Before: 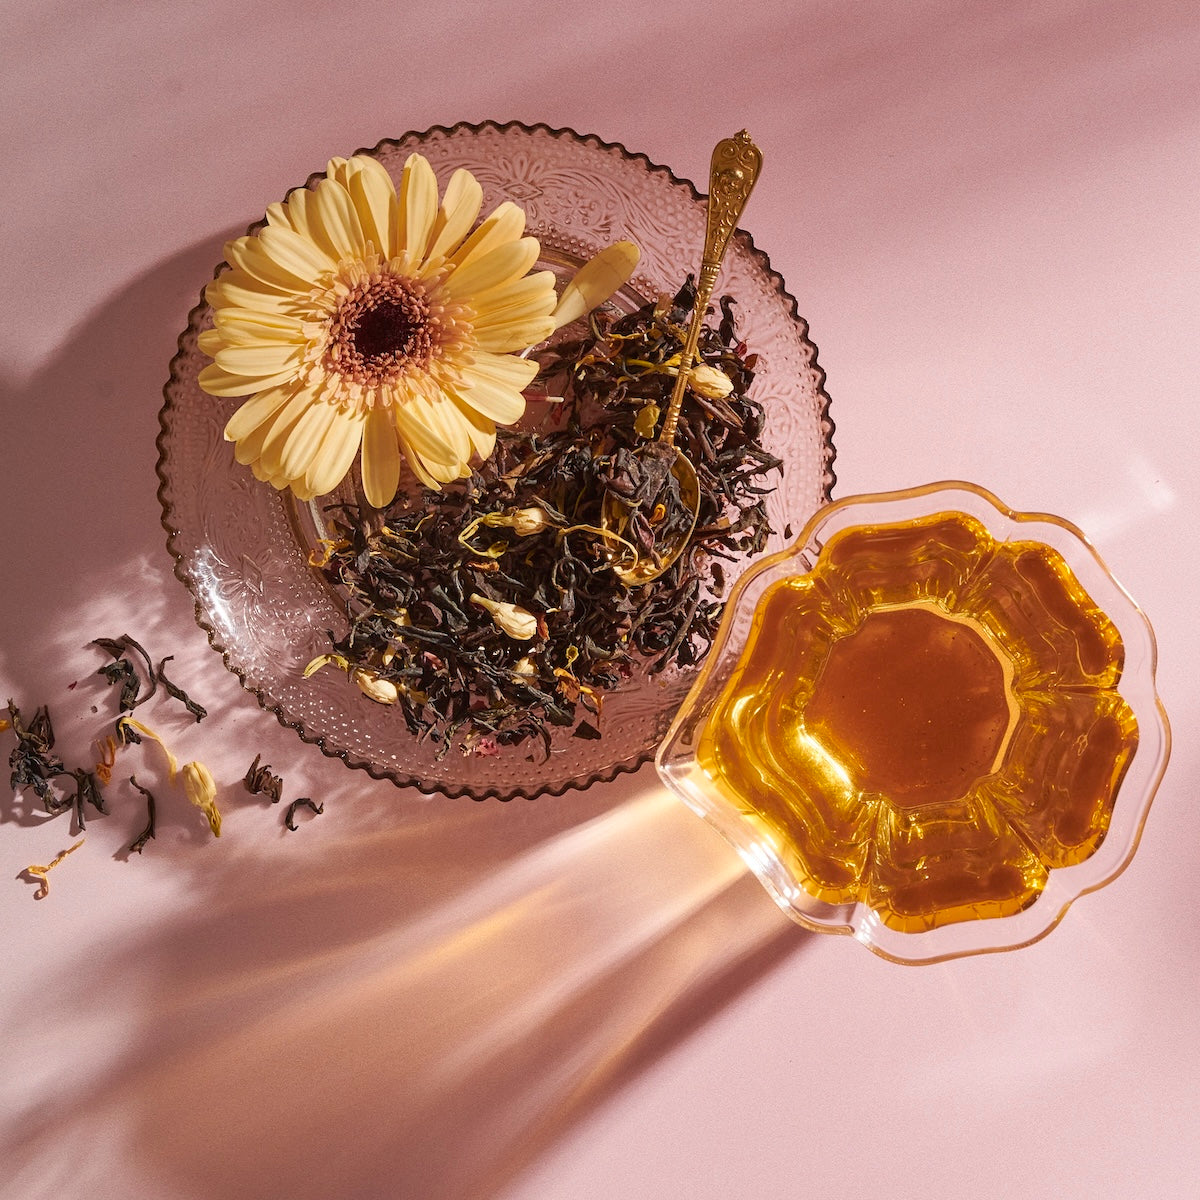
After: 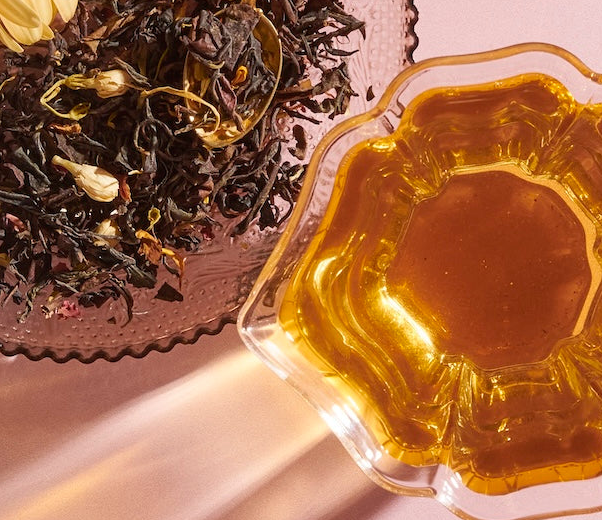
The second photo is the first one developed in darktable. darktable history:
crop: left 34.882%, top 36.567%, right 14.932%, bottom 20.055%
exposure: compensate exposure bias true, compensate highlight preservation false
